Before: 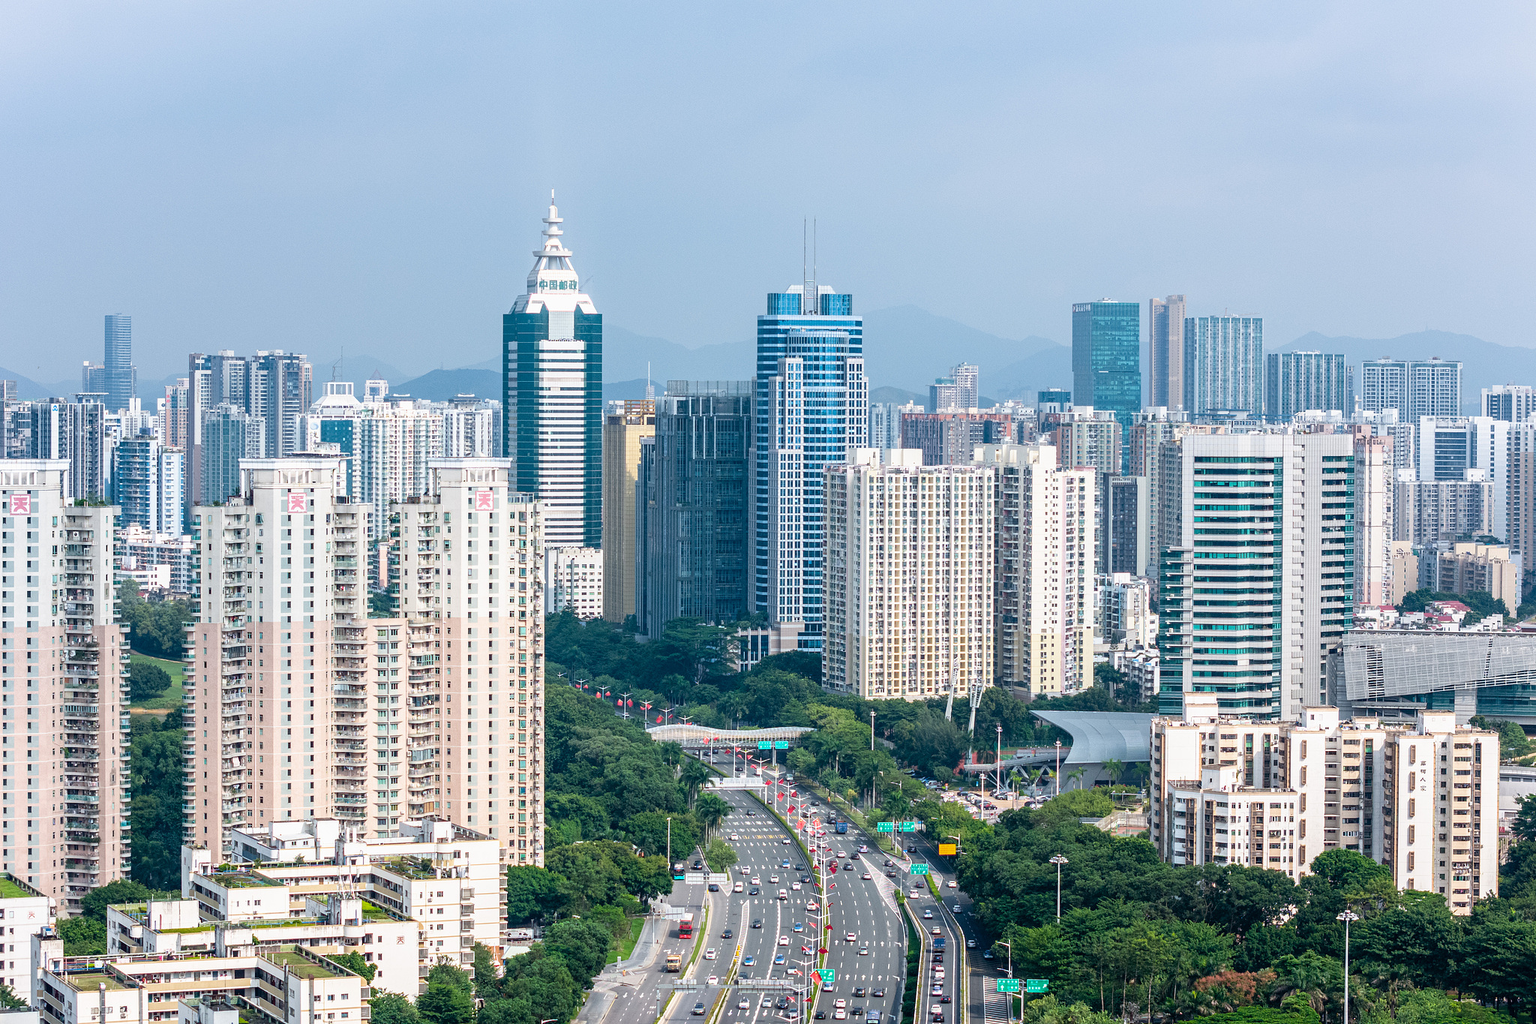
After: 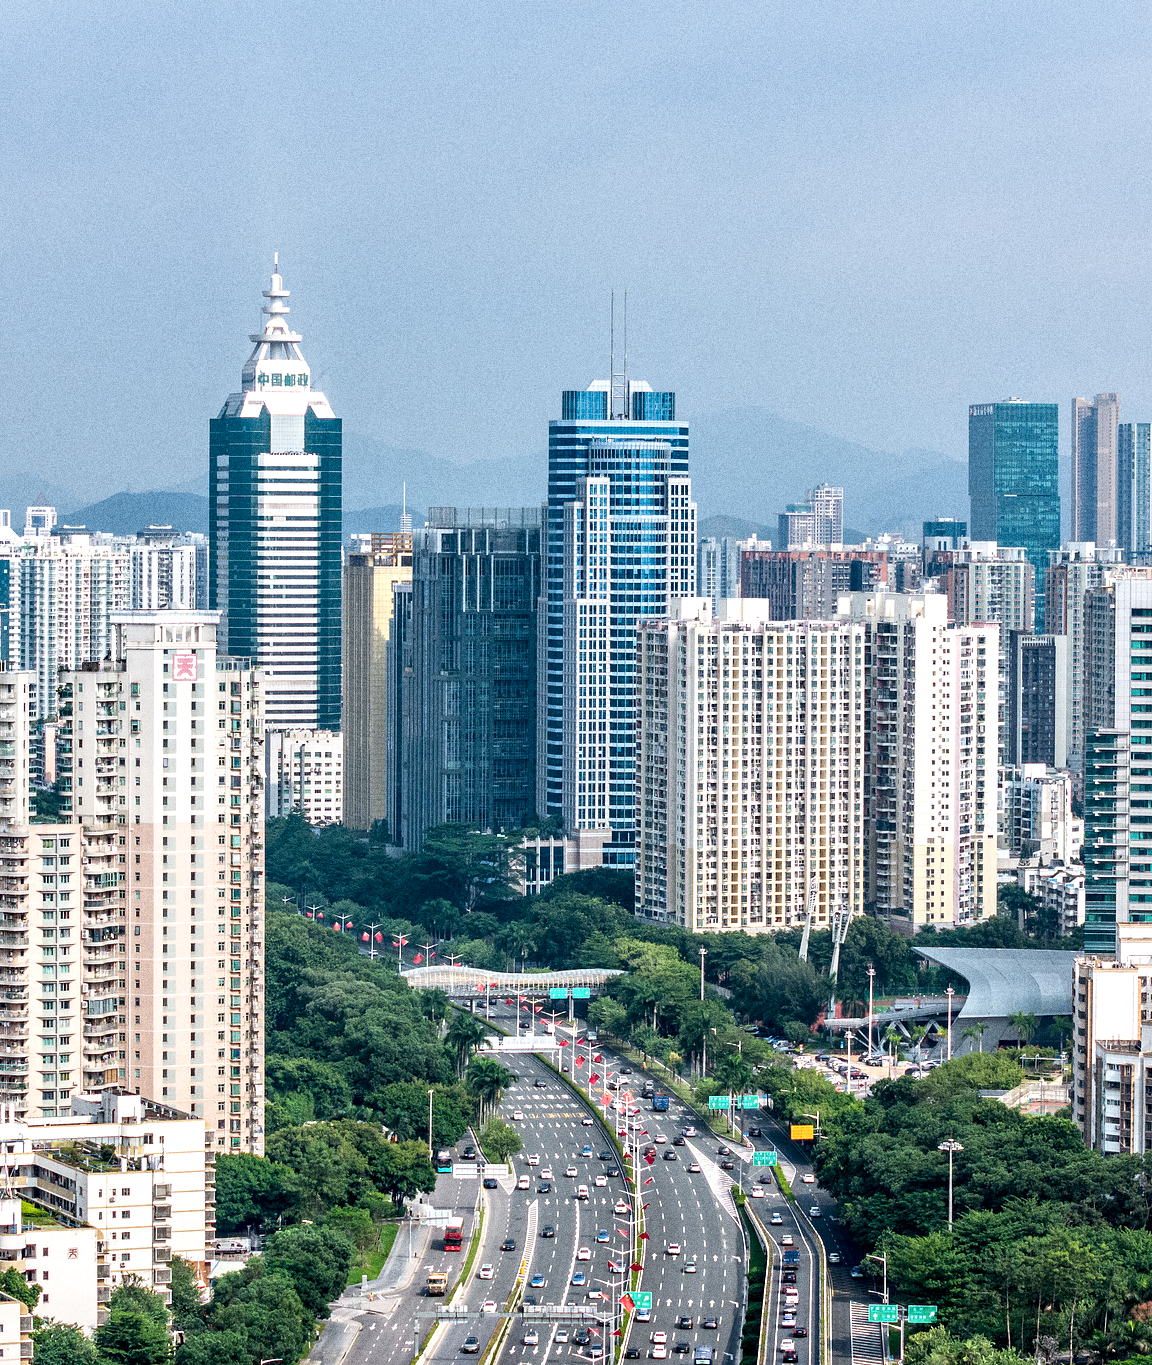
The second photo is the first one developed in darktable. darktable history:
crop and rotate: left 22.516%, right 21.234%
grain: coarseness 0.09 ISO, strength 40%
contrast equalizer: y [[0.586, 0.584, 0.576, 0.565, 0.552, 0.539], [0.5 ×6], [0.97, 0.959, 0.919, 0.859, 0.789, 0.717], [0 ×6], [0 ×6]]
